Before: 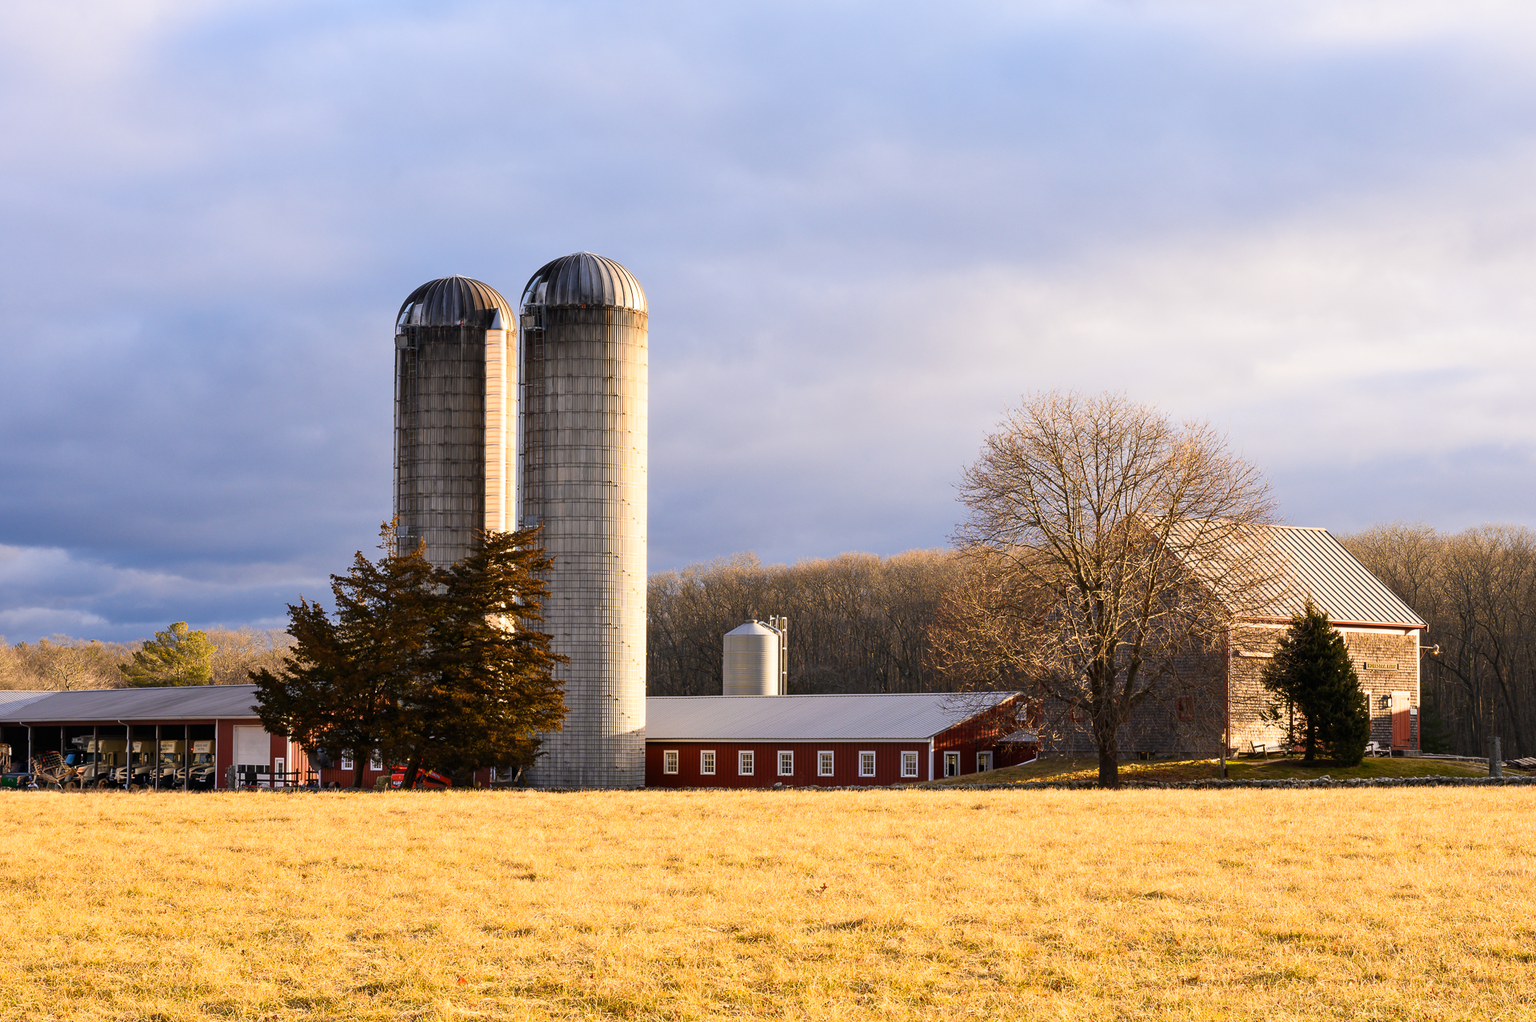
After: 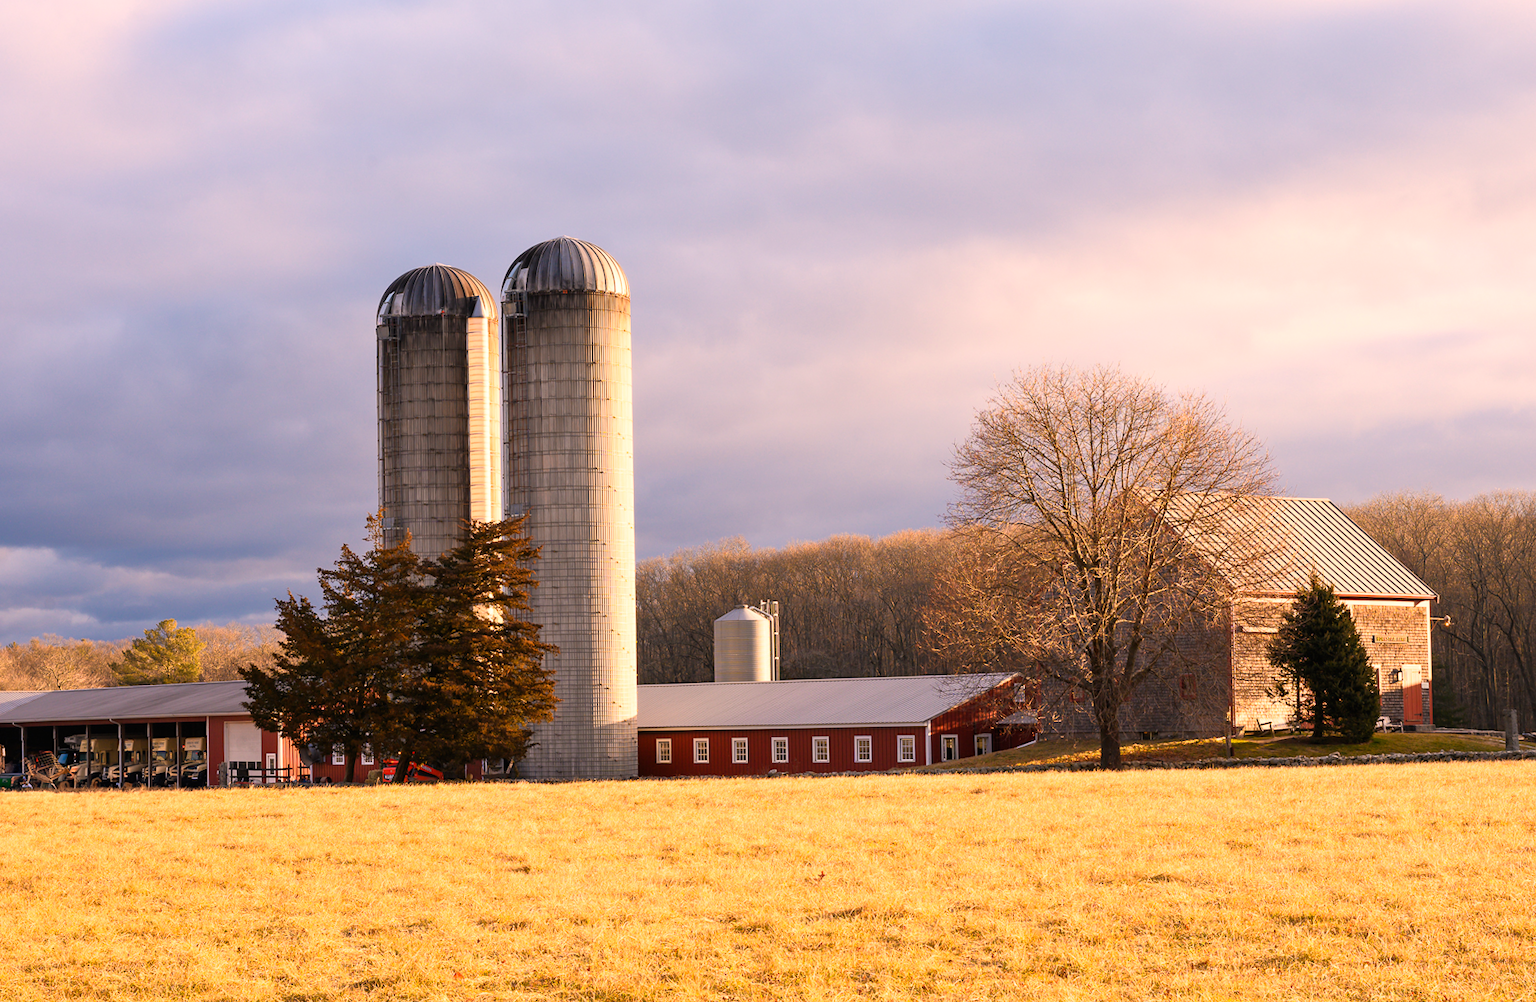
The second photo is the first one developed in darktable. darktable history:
white balance: red 1.127, blue 0.943
rotate and perspective: rotation -1.32°, lens shift (horizontal) -0.031, crop left 0.015, crop right 0.985, crop top 0.047, crop bottom 0.982
rgb curve: curves: ch0 [(0, 0) (0.053, 0.068) (0.122, 0.128) (1, 1)]
